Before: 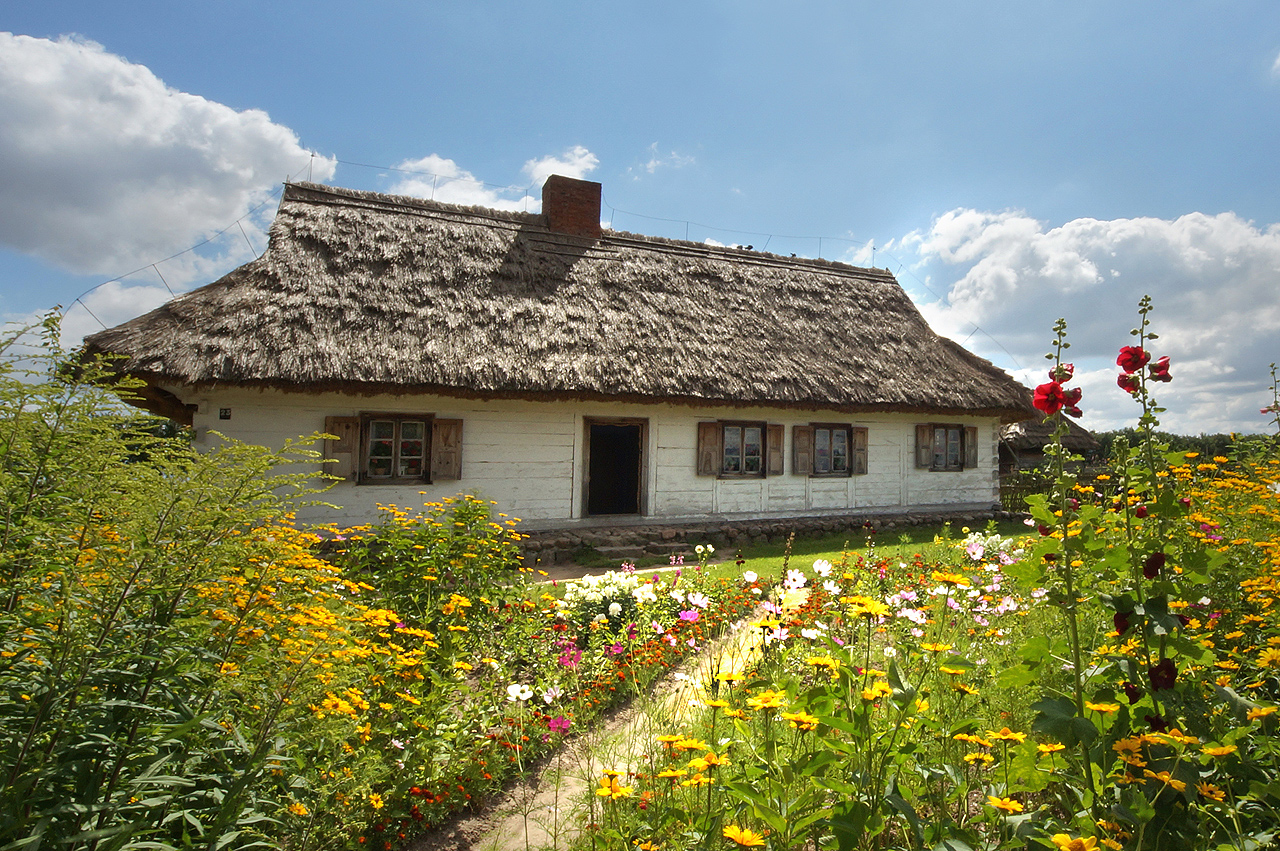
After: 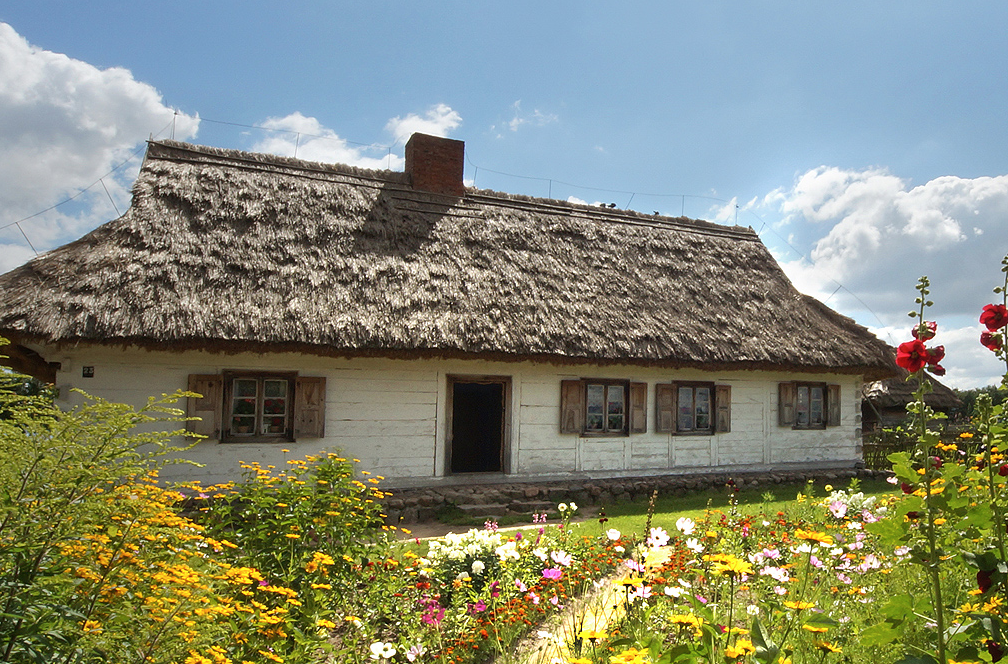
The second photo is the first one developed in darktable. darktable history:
crop and rotate: left 10.77%, top 5.1%, right 10.41%, bottom 16.76%
contrast brightness saturation: saturation -0.04
